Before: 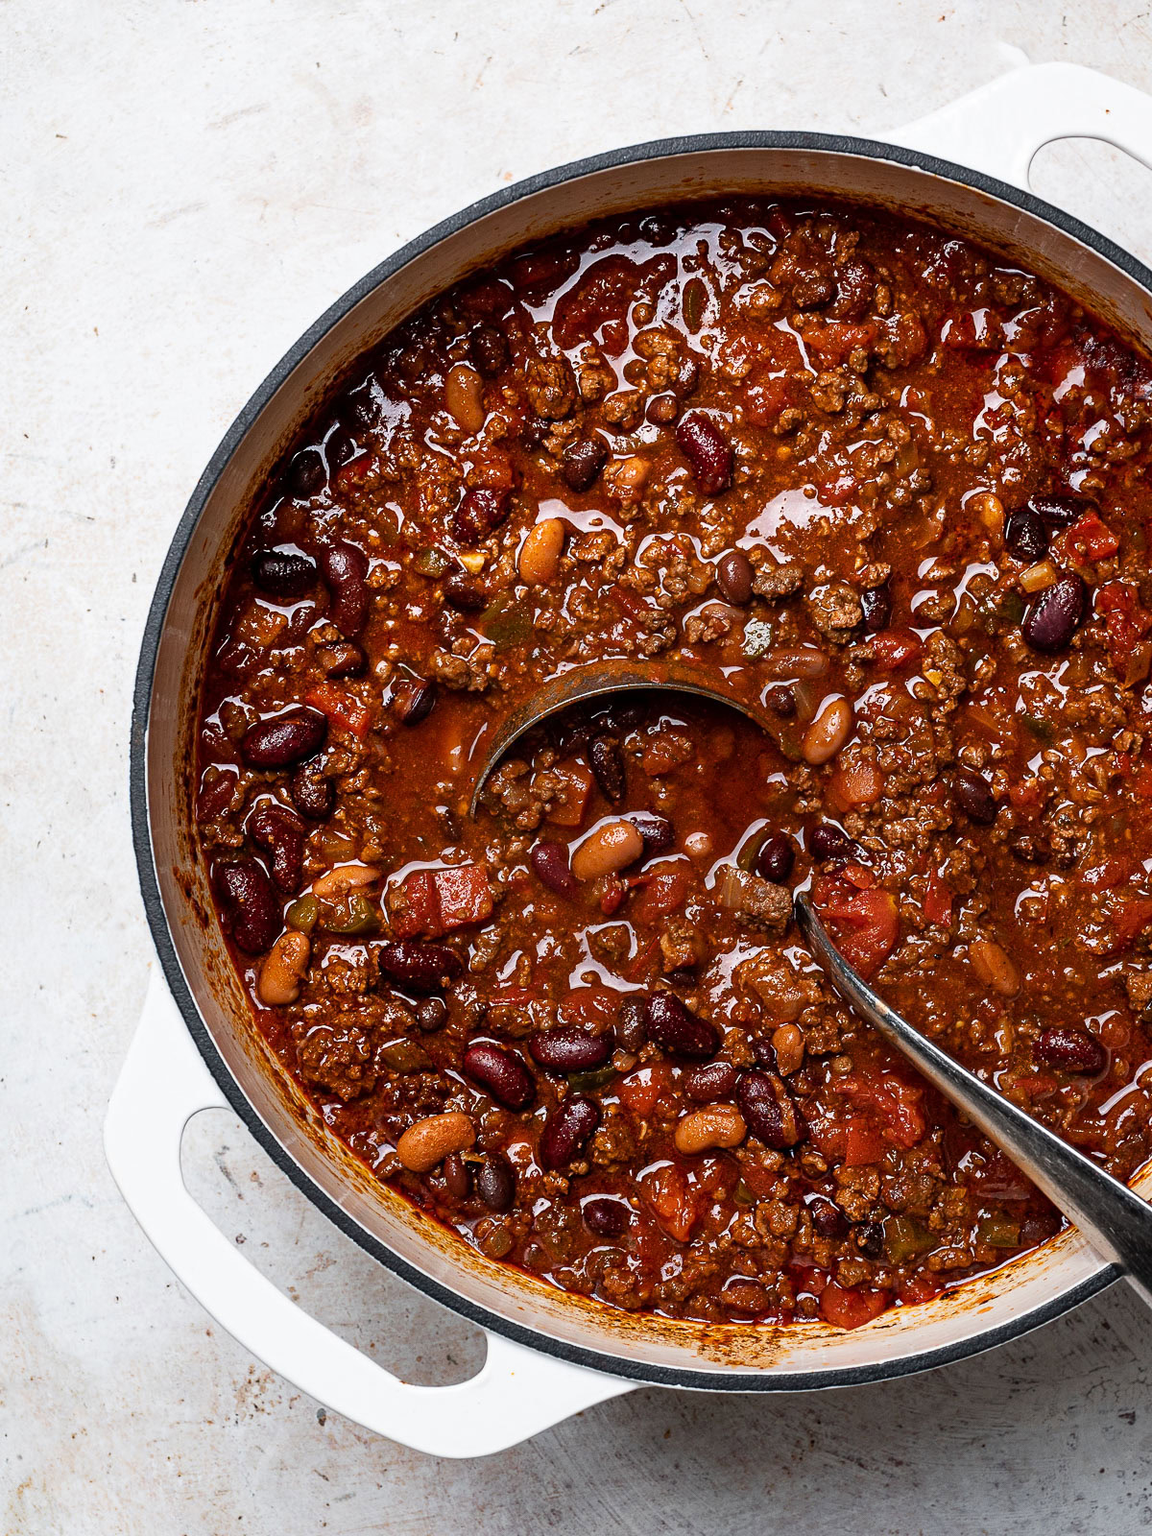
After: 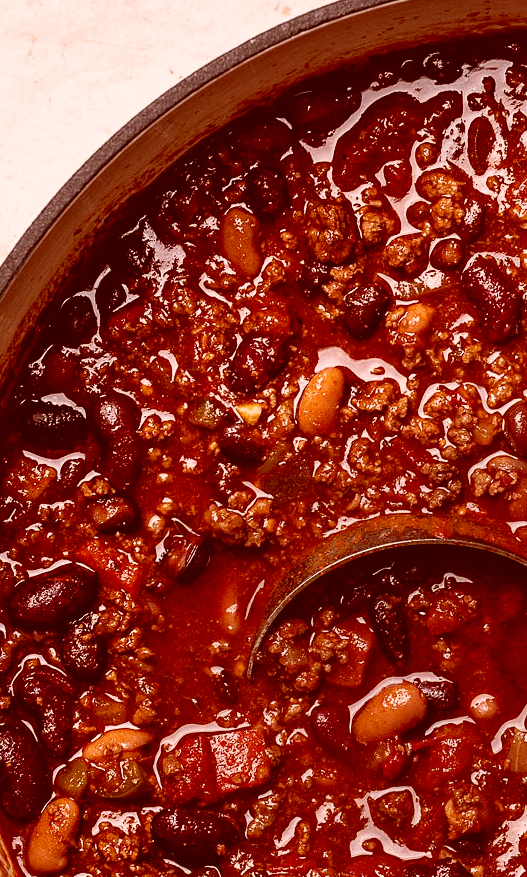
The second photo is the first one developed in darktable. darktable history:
color correction: highlights a* 9.04, highlights b* 8.65, shadows a* 39.4, shadows b* 39.76, saturation 0.794
crop: left 20.254%, top 10.87%, right 35.785%, bottom 34.292%
